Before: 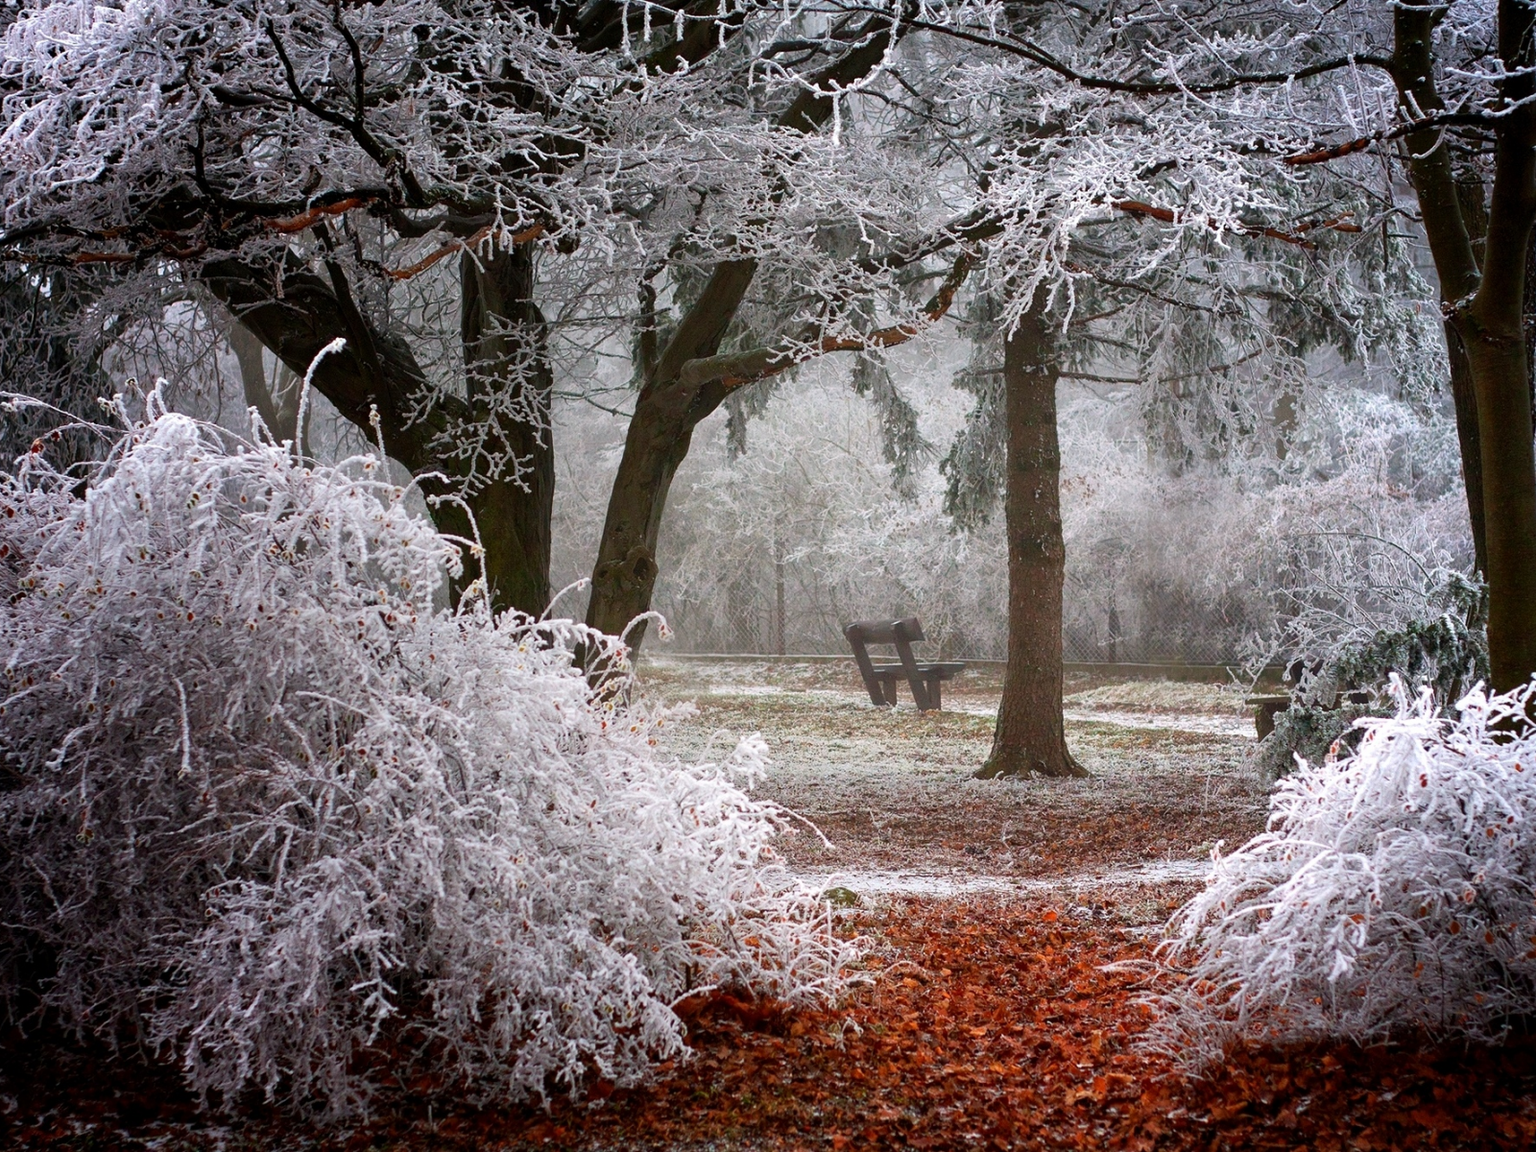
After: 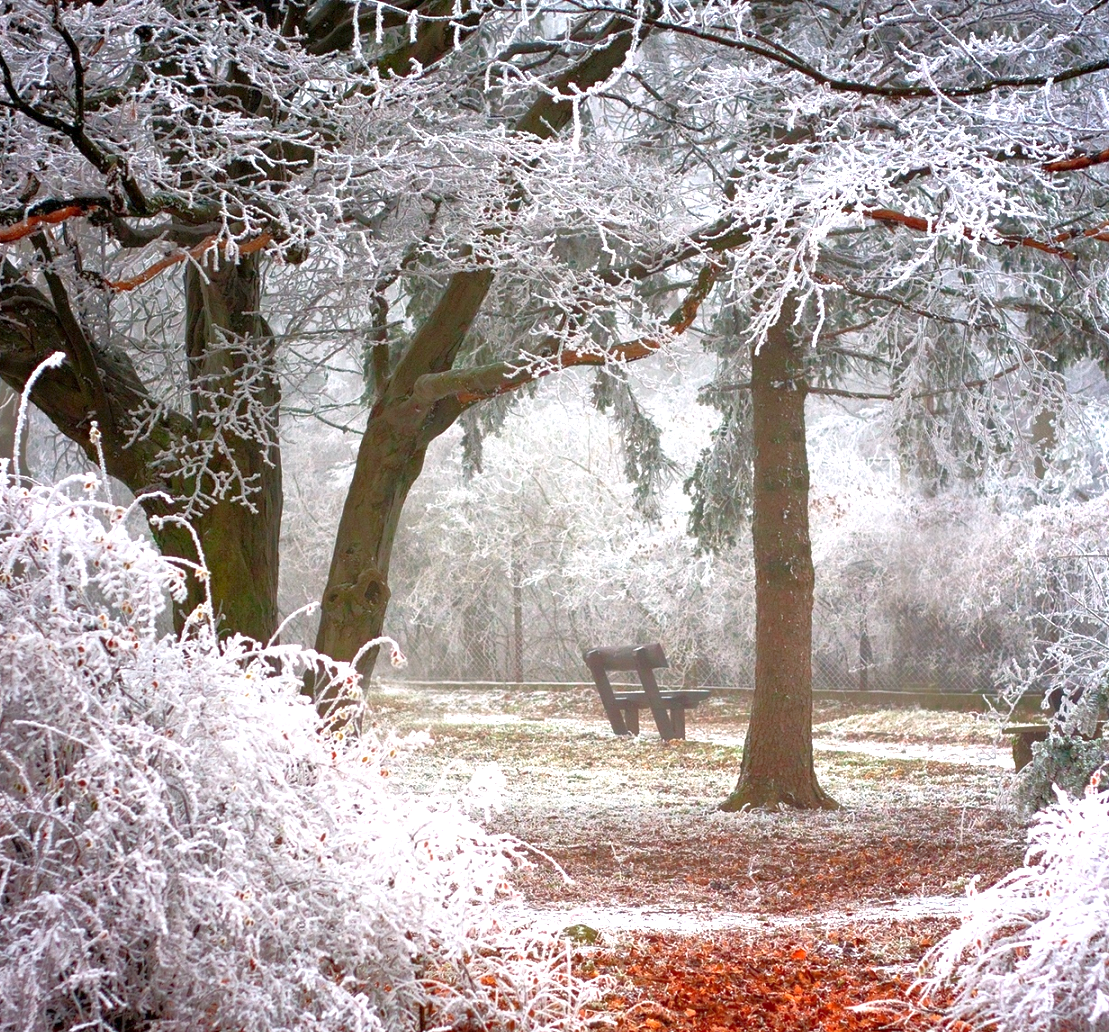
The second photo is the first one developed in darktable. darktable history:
rgb curve: curves: ch0 [(0, 0) (0.072, 0.166) (0.217, 0.293) (0.414, 0.42) (1, 1)], compensate middle gray true, preserve colors basic power
crop: left 18.479%, right 12.2%, bottom 13.971%
levels: levels [0, 0.394, 0.787]
